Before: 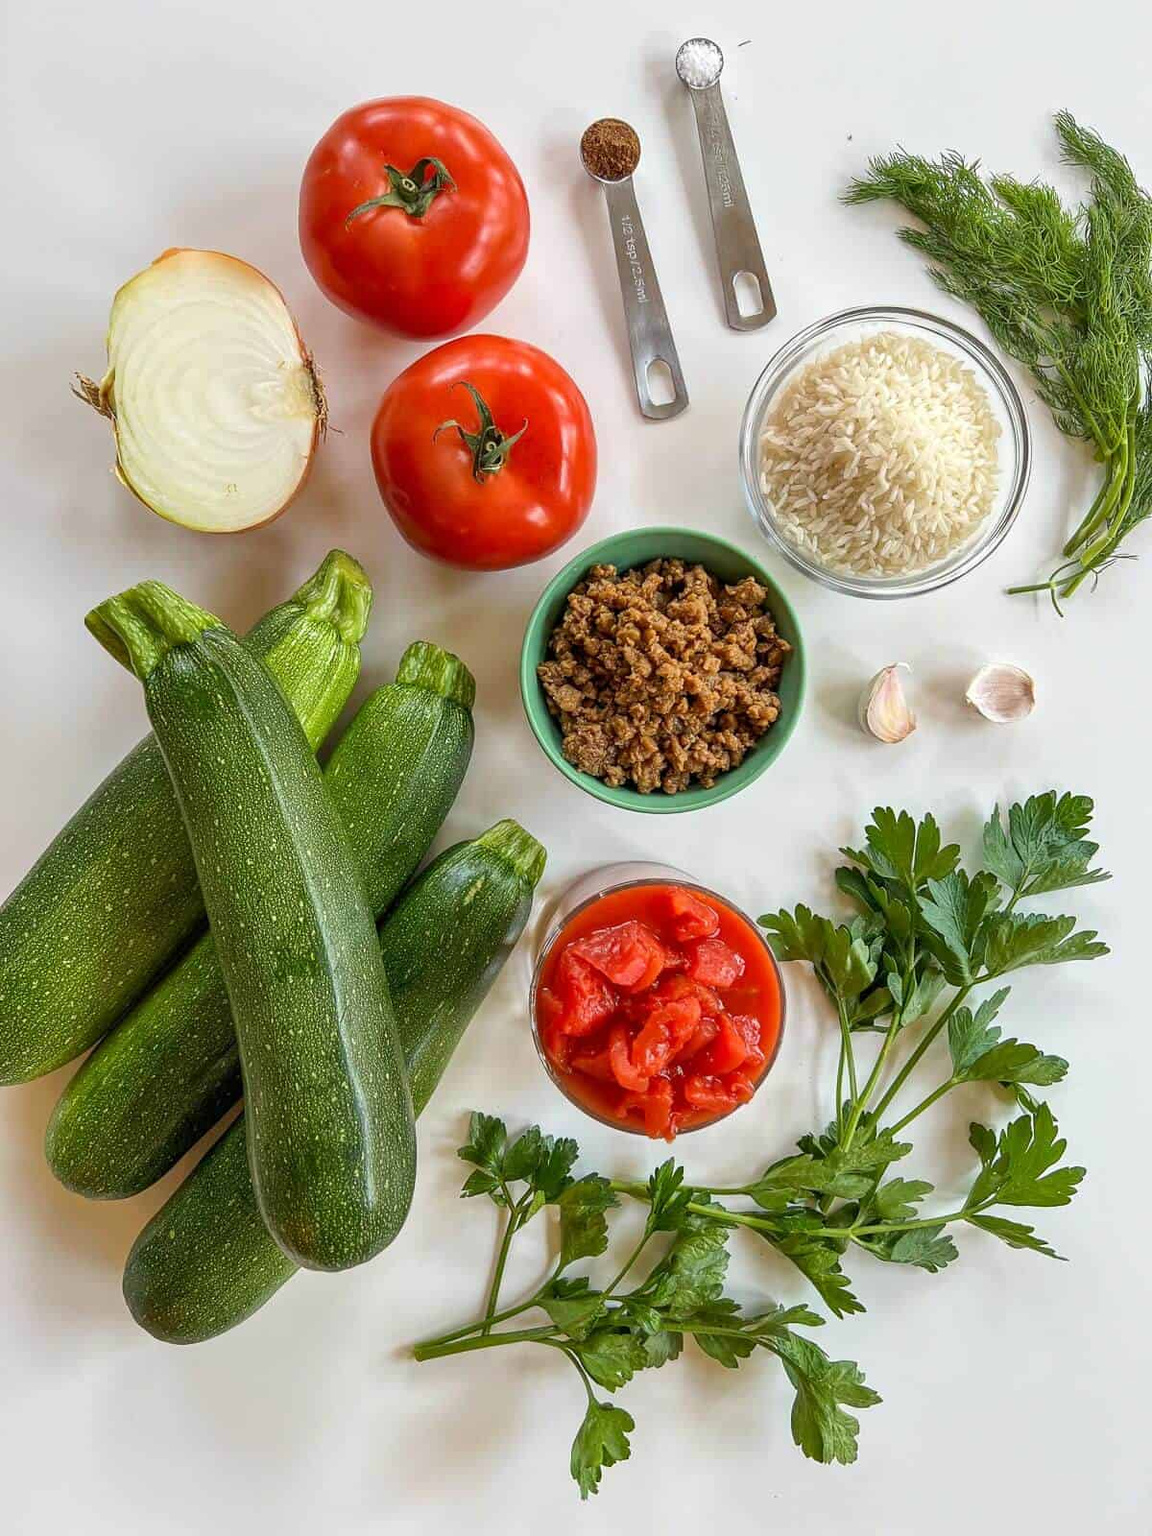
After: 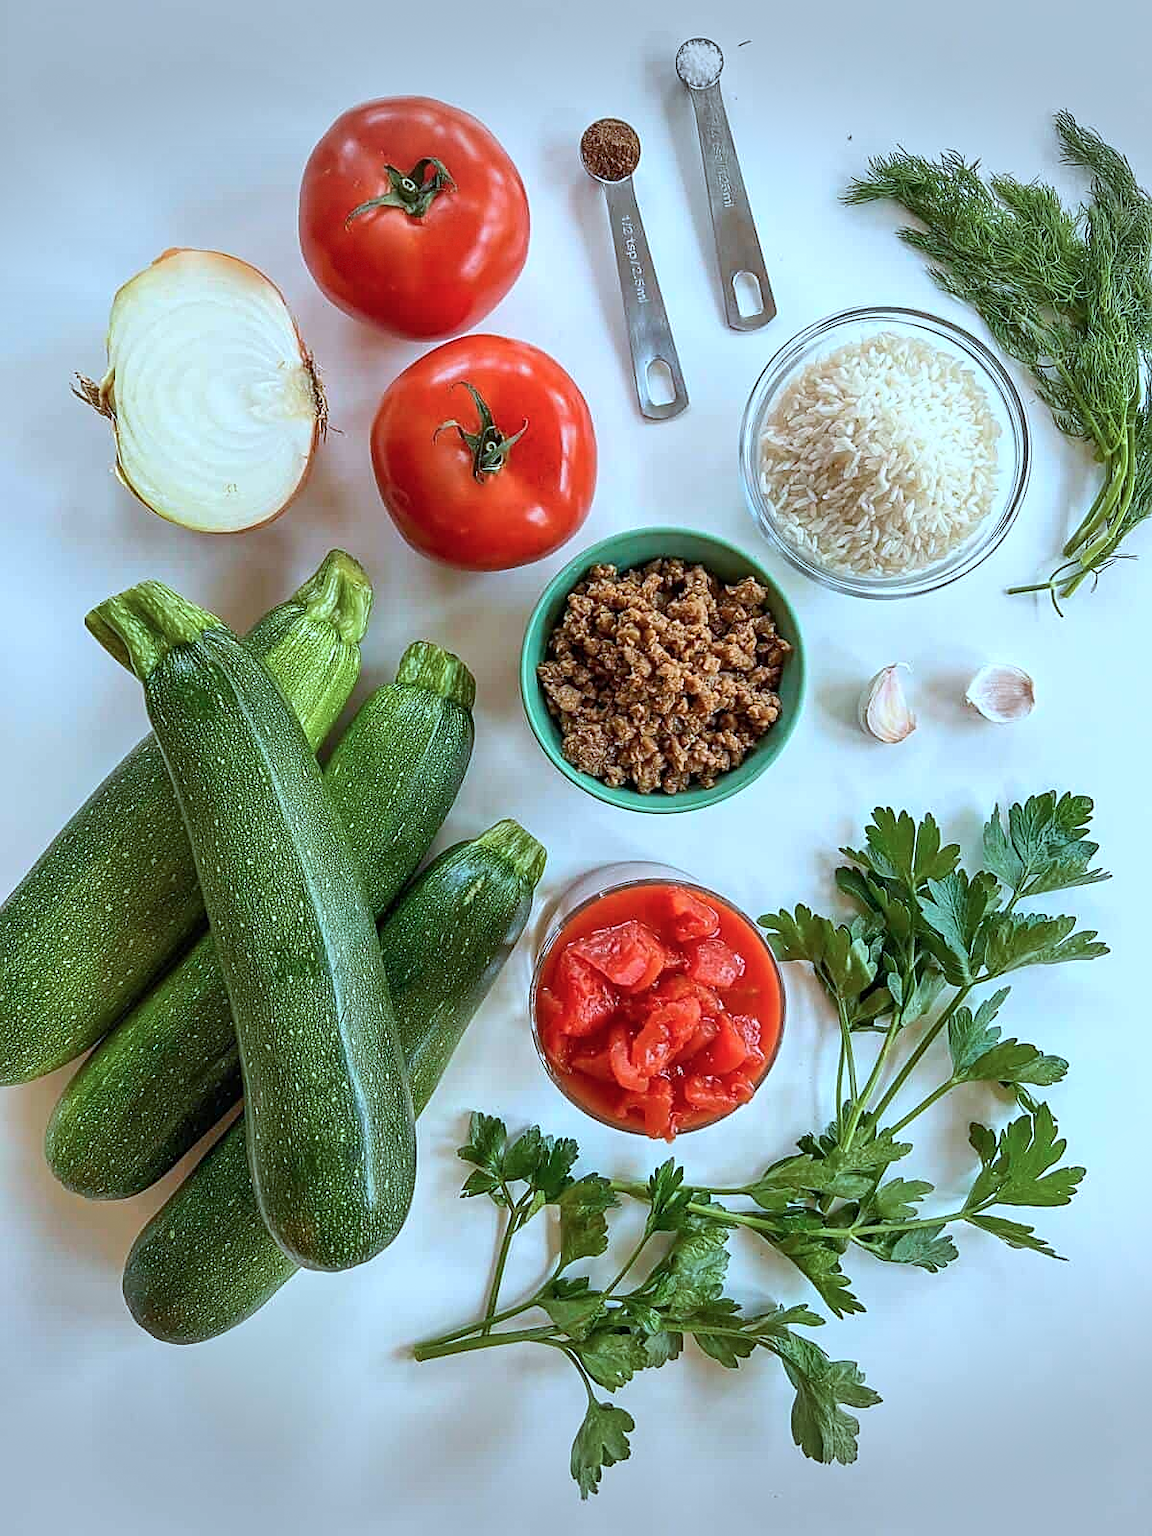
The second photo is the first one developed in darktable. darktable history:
color correction: highlights a* -9.35, highlights b* -23.15
vignetting: fall-off start 100%, brightness -0.406, saturation -0.3, width/height ratio 1.324, dithering 8-bit output, unbound false
sharpen: on, module defaults
contrast brightness saturation: contrast 0.1, brightness 0.02, saturation 0.02
